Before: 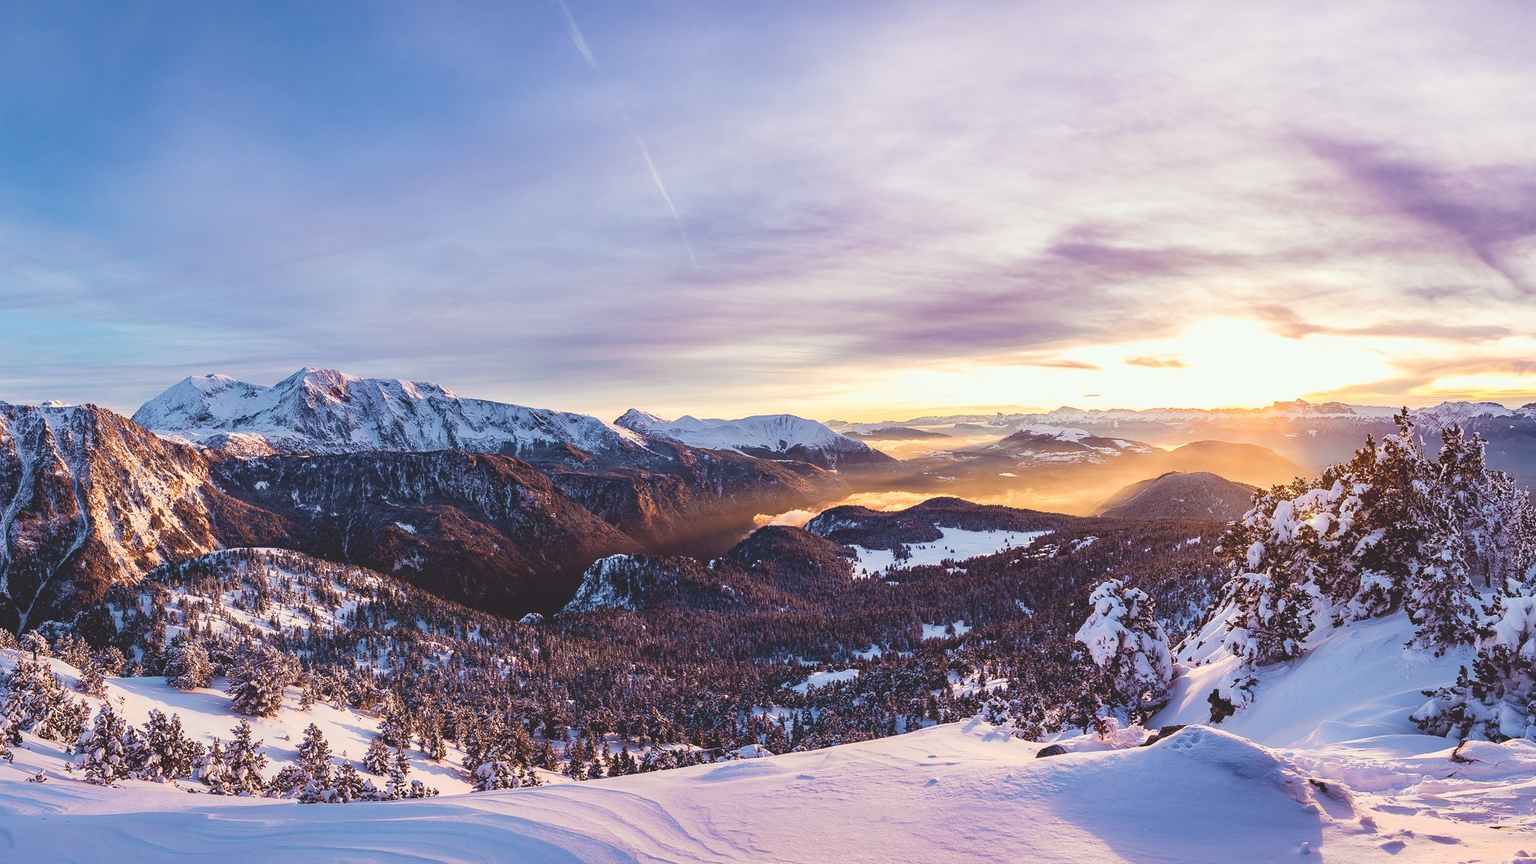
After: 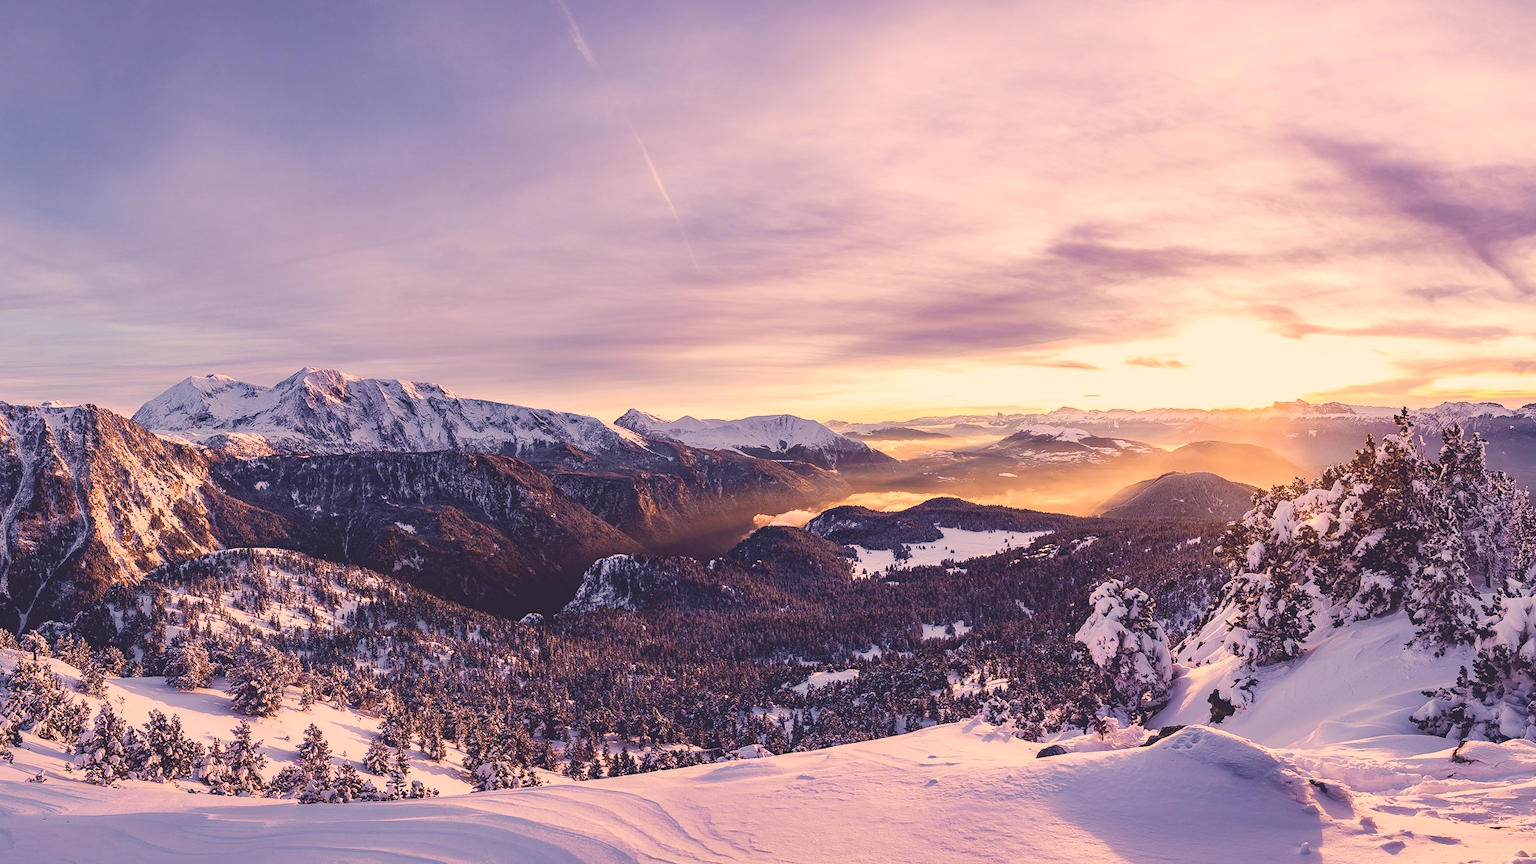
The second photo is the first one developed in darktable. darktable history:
color correction: highlights a* 19.59, highlights b* 27.49, shadows a* 3.46, shadows b* -17.28, saturation 0.73
color calibration: illuminant custom, x 0.348, y 0.366, temperature 4940.58 K
